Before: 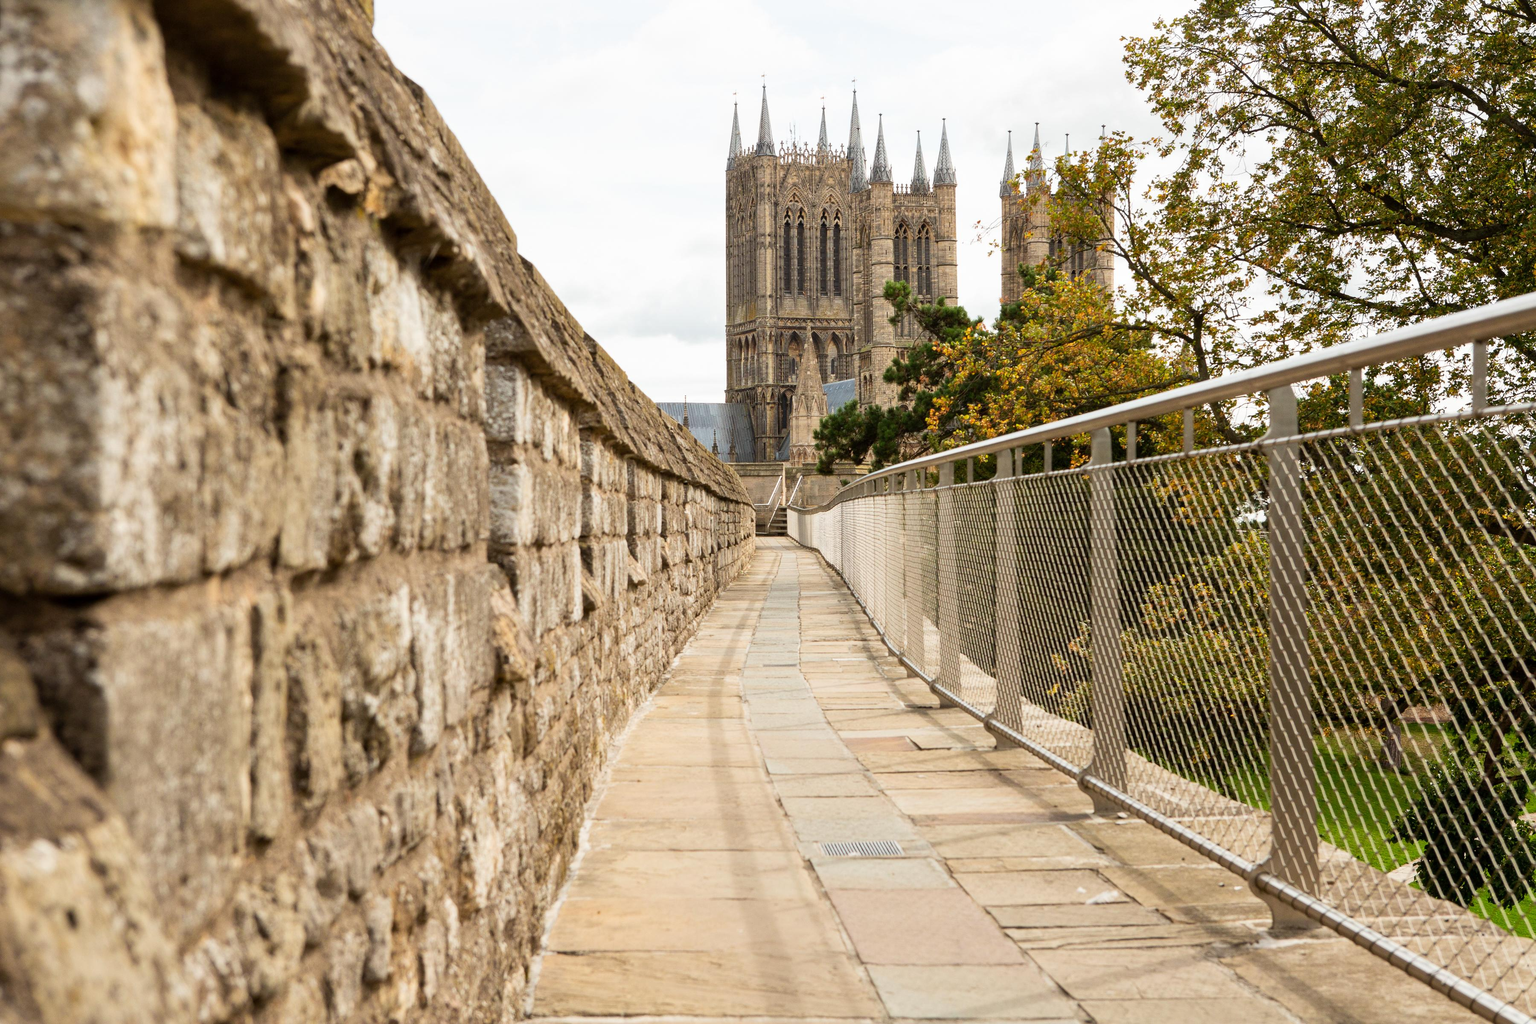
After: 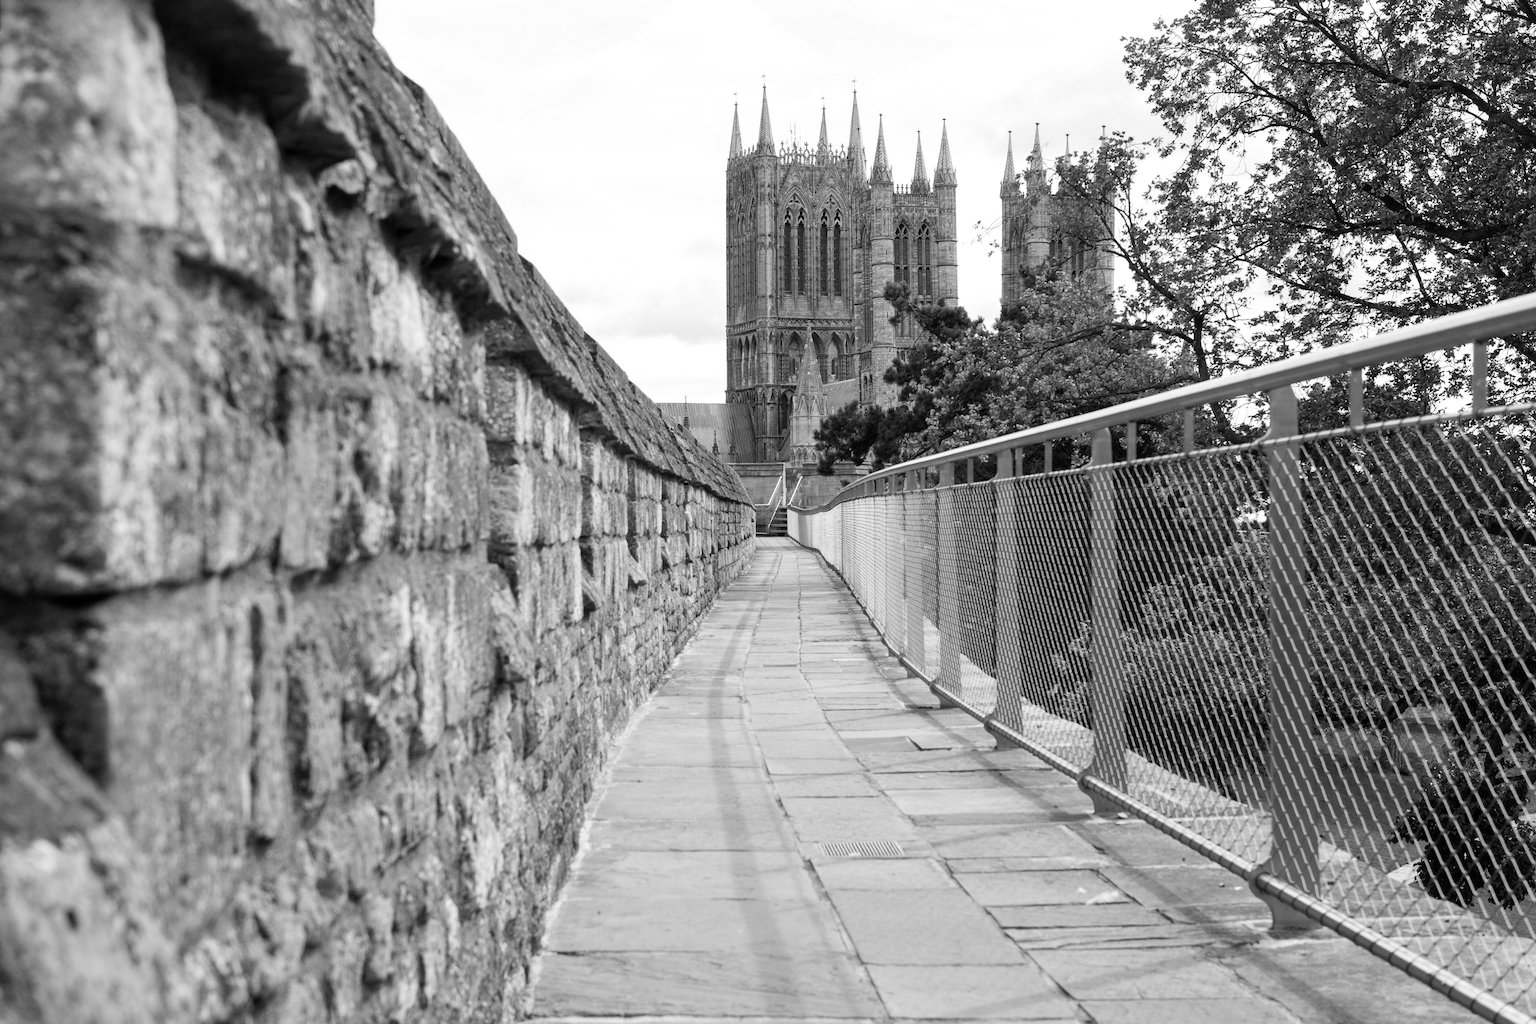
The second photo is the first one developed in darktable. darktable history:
color calibration: output gray [0.21, 0.42, 0.37, 0], illuminant custom, x 0.373, y 0.389, temperature 4239.3 K
tone equalizer: on, module defaults
